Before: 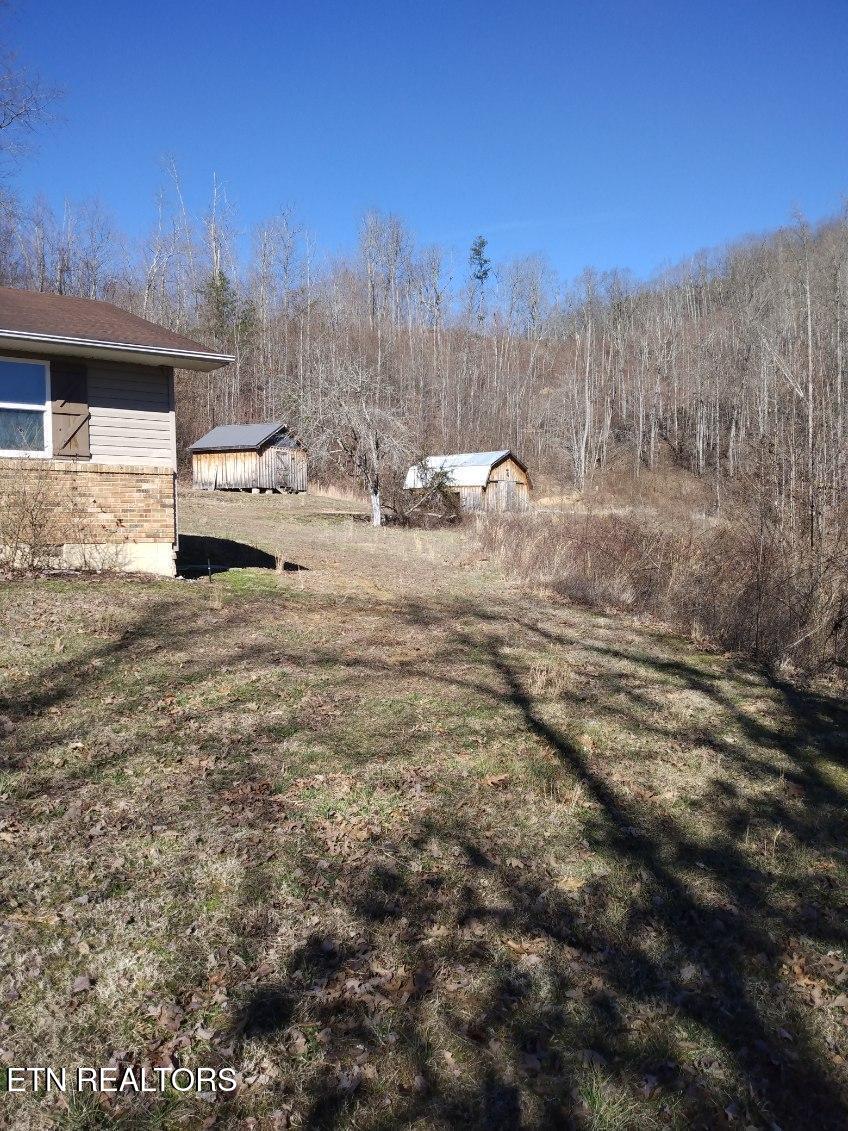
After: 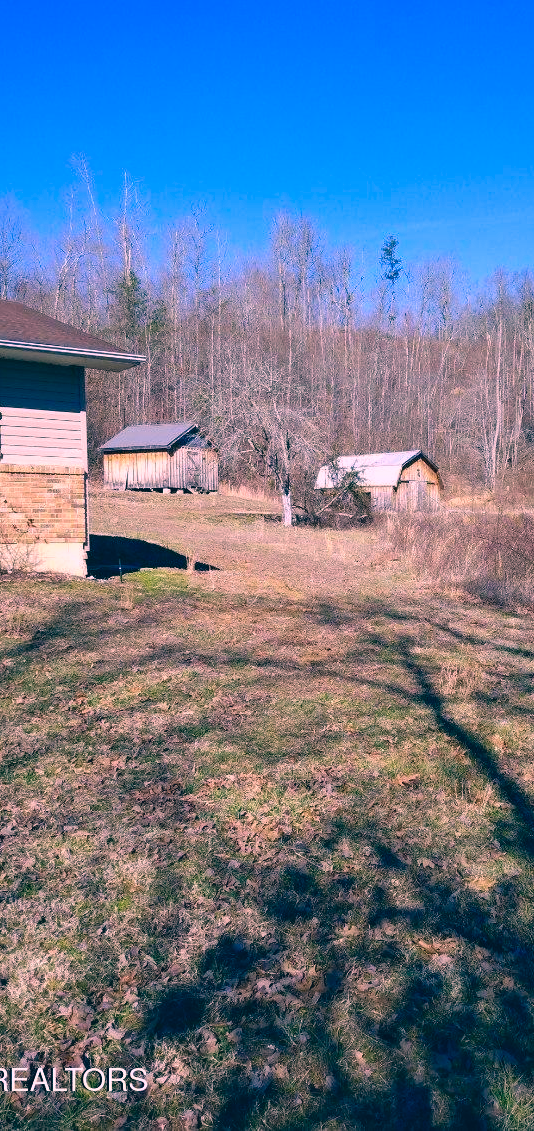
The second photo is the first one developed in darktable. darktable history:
crop: left 10.573%, right 26.435%
color correction: highlights a* 17.03, highlights b* 0.335, shadows a* -14.82, shadows b* -14.61, saturation 1.47
